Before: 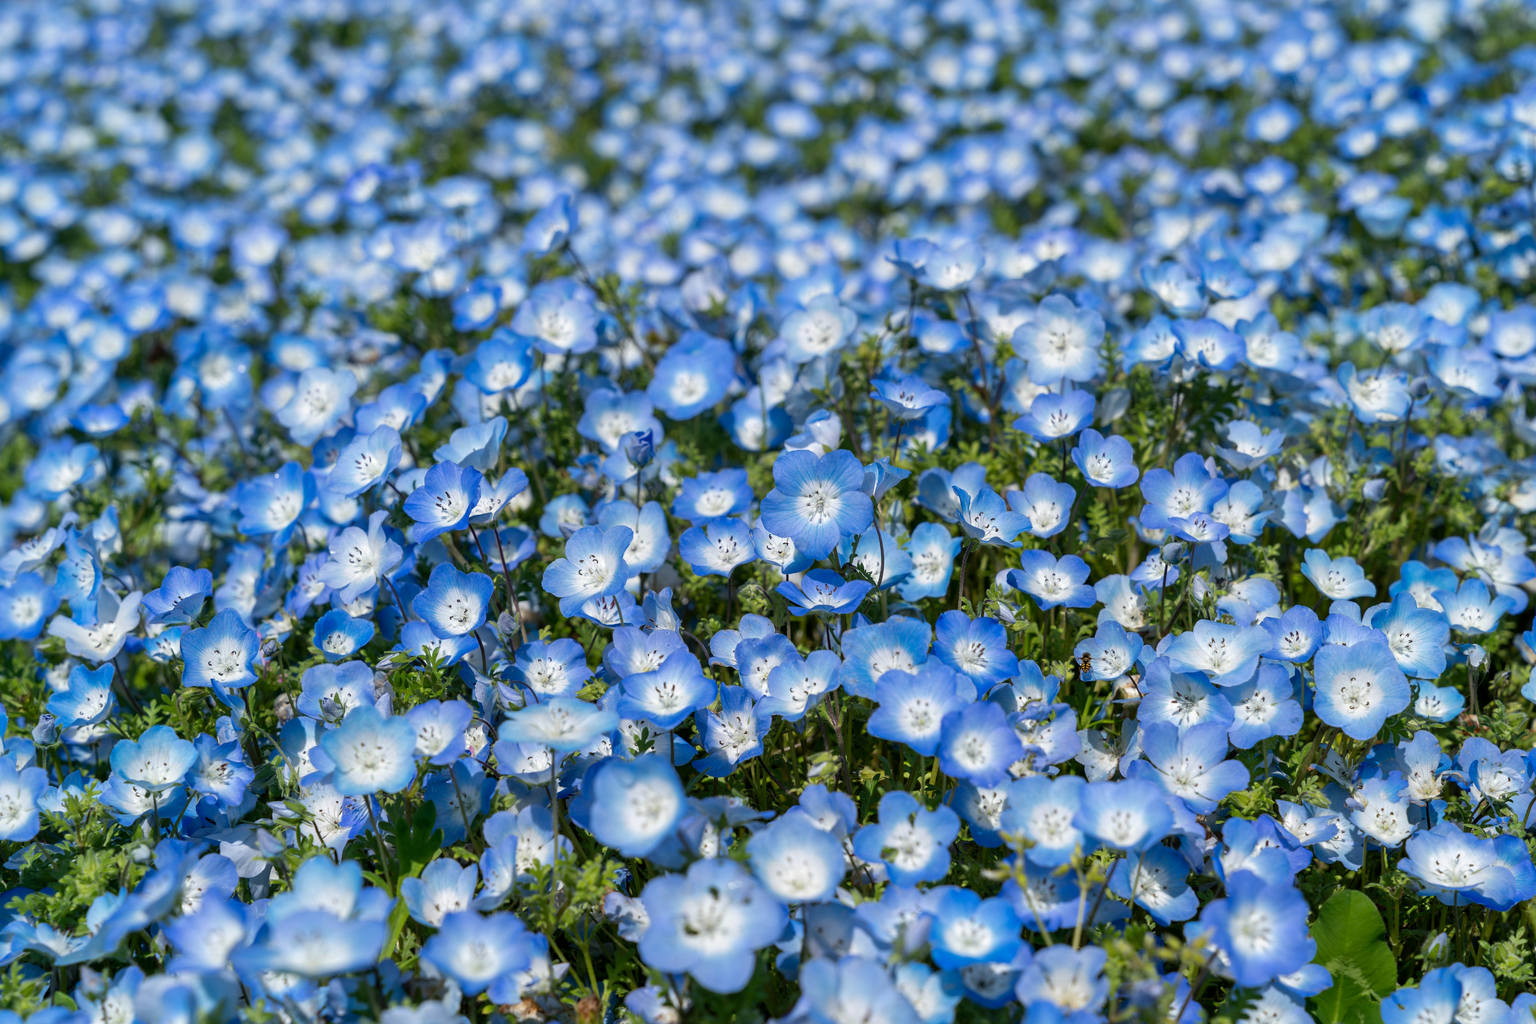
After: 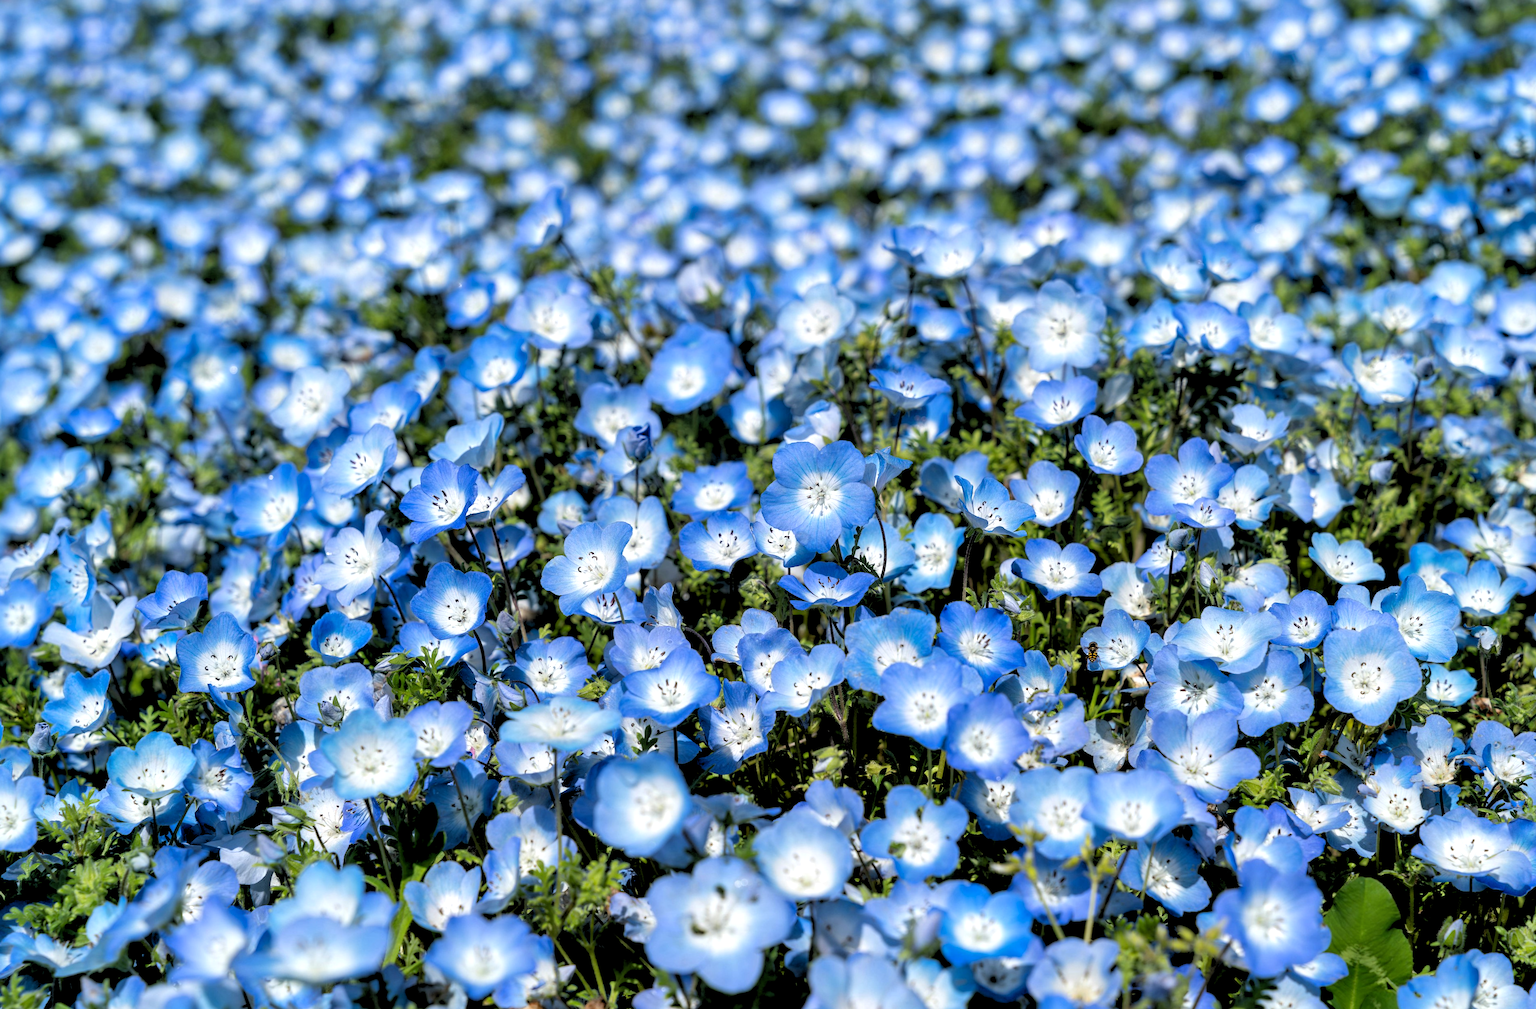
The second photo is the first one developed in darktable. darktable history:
tone equalizer: on, module defaults
rotate and perspective: rotation -1°, crop left 0.011, crop right 0.989, crop top 0.025, crop bottom 0.975
shadows and highlights: radius 133.83, soften with gaussian
rgb levels: levels [[0.029, 0.461, 0.922], [0, 0.5, 1], [0, 0.5, 1]]
exposure: exposure 0.236 EV, compensate highlight preservation false
